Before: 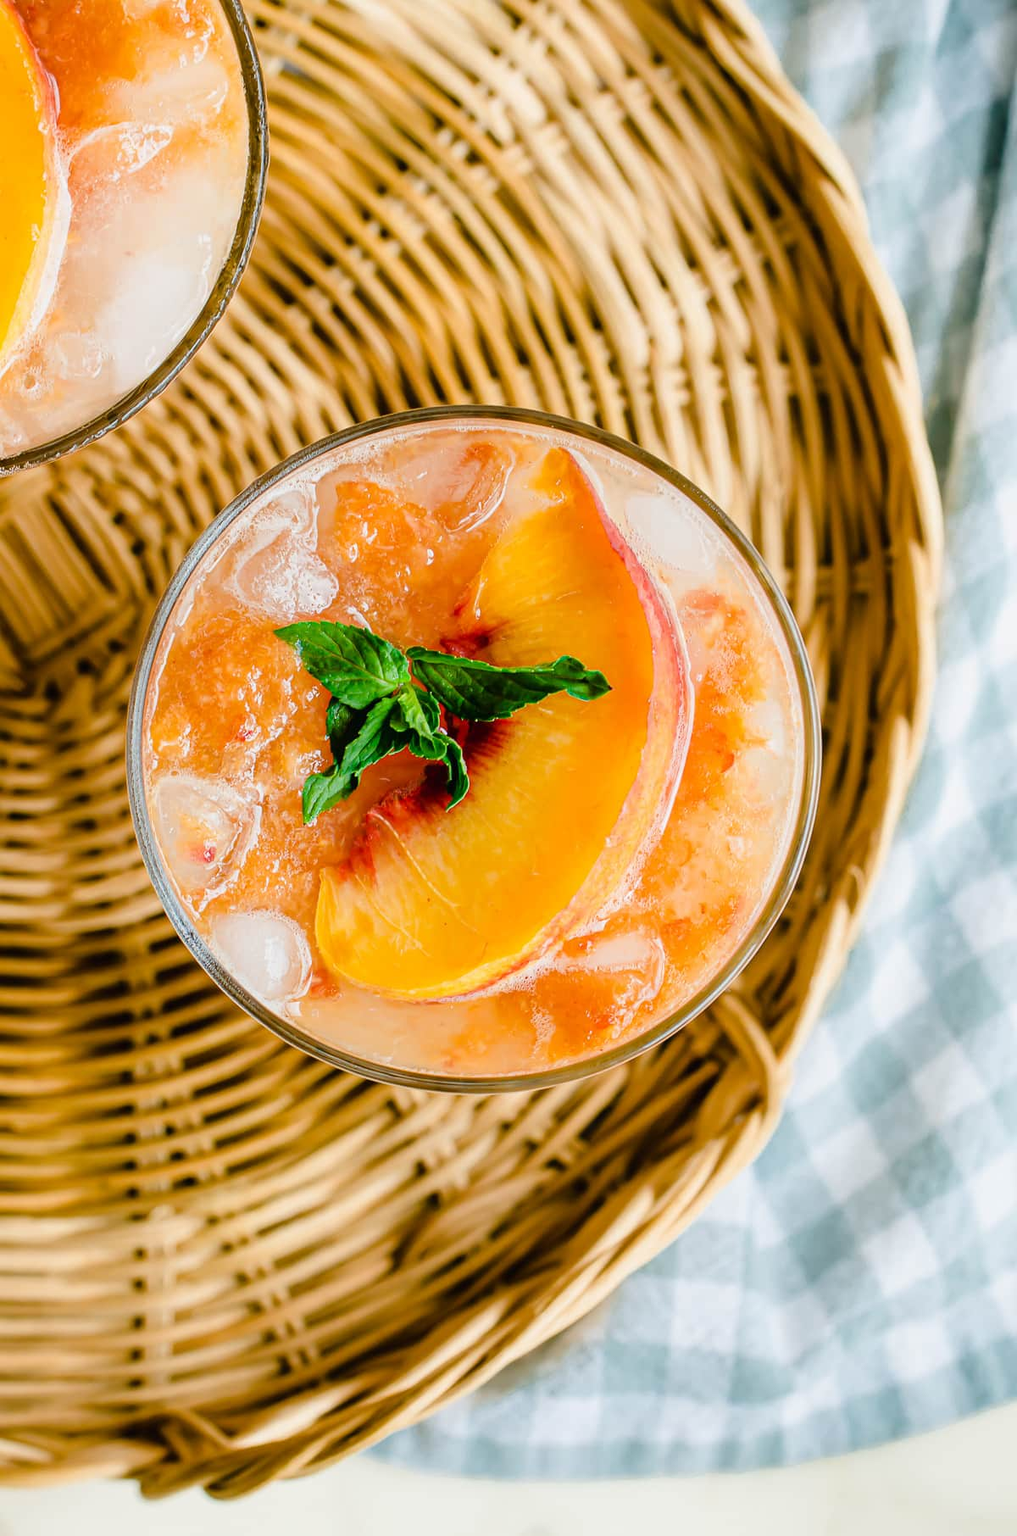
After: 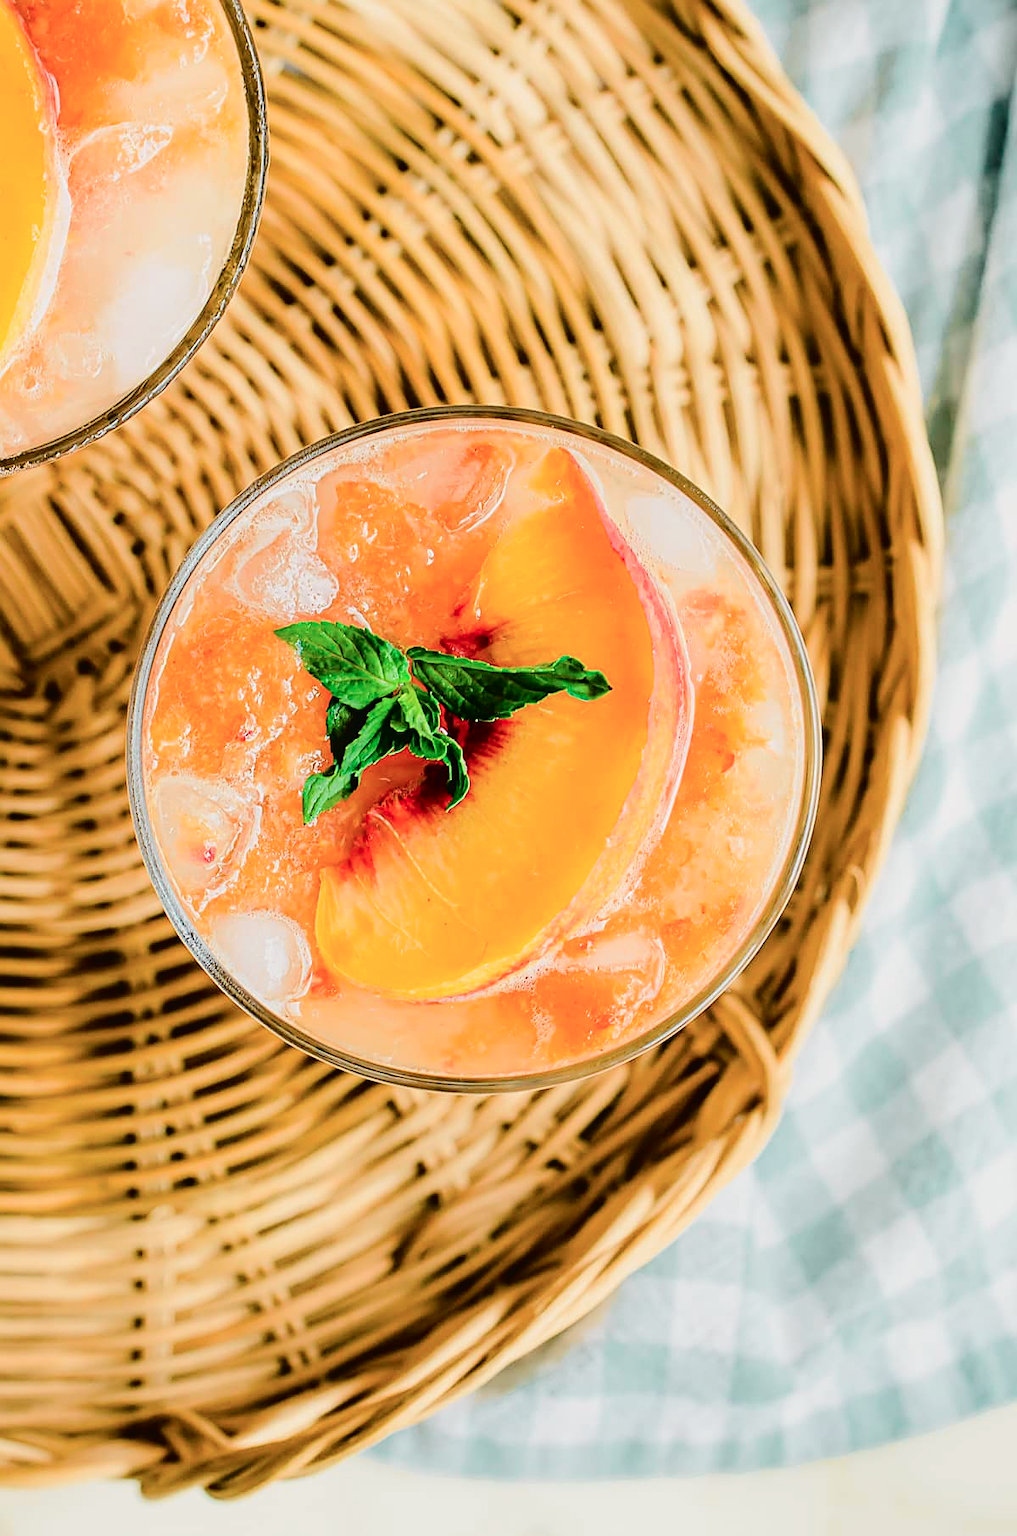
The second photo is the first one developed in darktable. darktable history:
tone curve: curves: ch0 [(0, 0.019) (0.066, 0.043) (0.189, 0.182) (0.359, 0.417) (0.485, 0.576) (0.656, 0.734) (0.851, 0.861) (0.997, 0.959)]; ch1 [(0, 0) (0.179, 0.123) (0.381, 0.36) (0.425, 0.41) (0.474, 0.472) (0.499, 0.501) (0.514, 0.517) (0.571, 0.584) (0.649, 0.677) (0.812, 0.856) (1, 1)]; ch2 [(0, 0) (0.246, 0.214) (0.421, 0.427) (0.459, 0.484) (0.5, 0.504) (0.518, 0.523) (0.529, 0.544) (0.56, 0.581) (0.617, 0.631) (0.744, 0.734) (0.867, 0.821) (0.993, 0.889)], color space Lab, independent channels, preserve colors none
sharpen: on, module defaults
